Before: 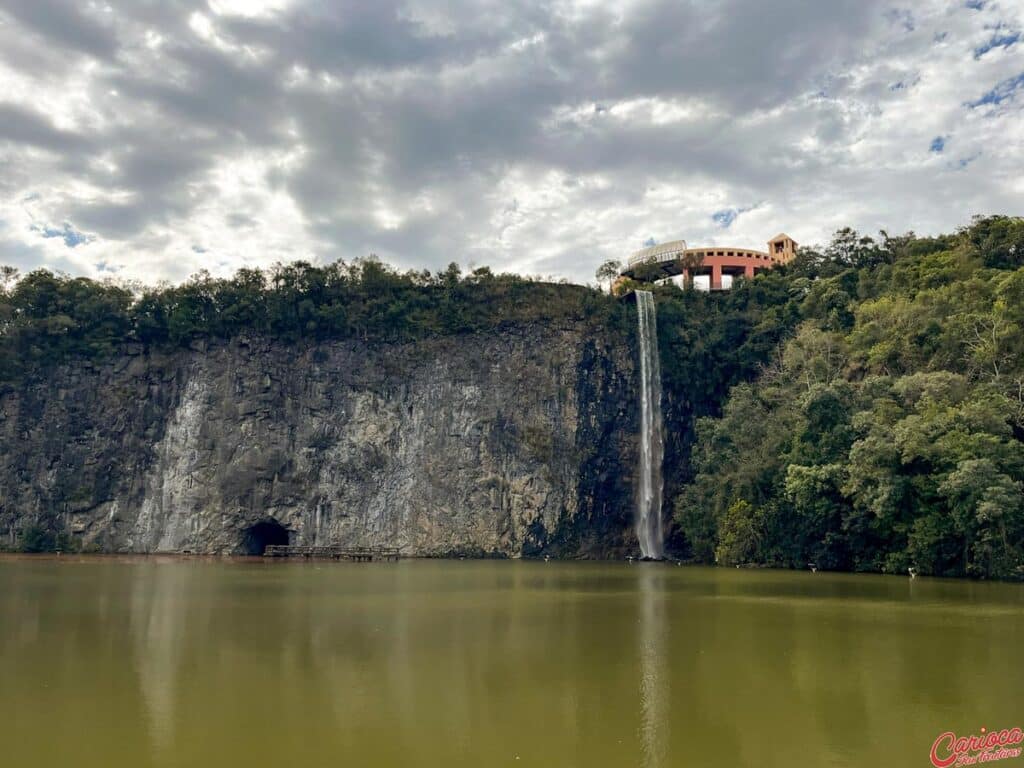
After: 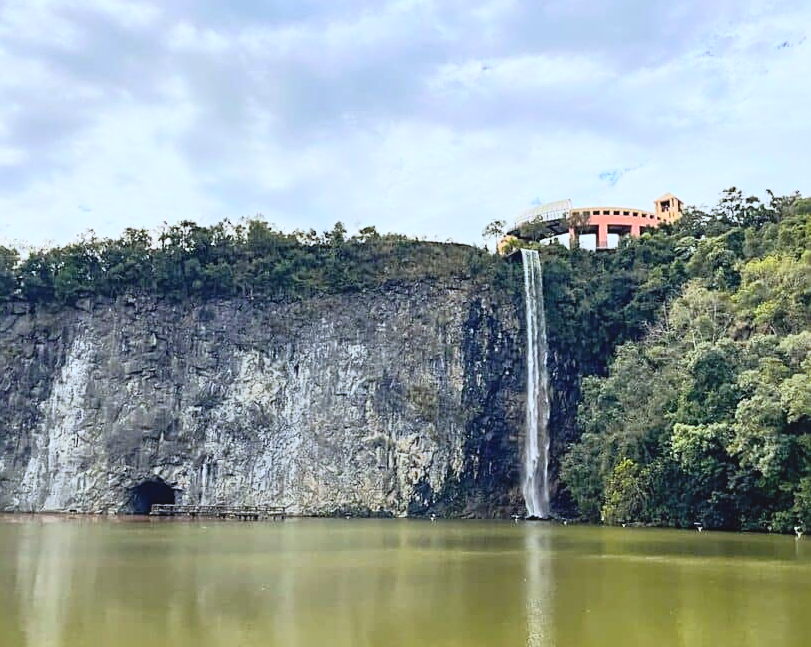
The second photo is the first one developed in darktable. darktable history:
exposure: exposure -0.021 EV, compensate highlight preservation false
shadows and highlights: shadows 25, highlights -25
sharpen: on, module defaults
crop: left 11.225%, top 5.381%, right 9.565%, bottom 10.314%
white balance: red 0.931, blue 1.11
color balance: output saturation 120%
tone curve: curves: ch0 [(0, 0.052) (0.207, 0.35) (0.392, 0.592) (0.54, 0.803) (0.725, 0.922) (0.99, 0.974)], color space Lab, independent channels, preserve colors none
